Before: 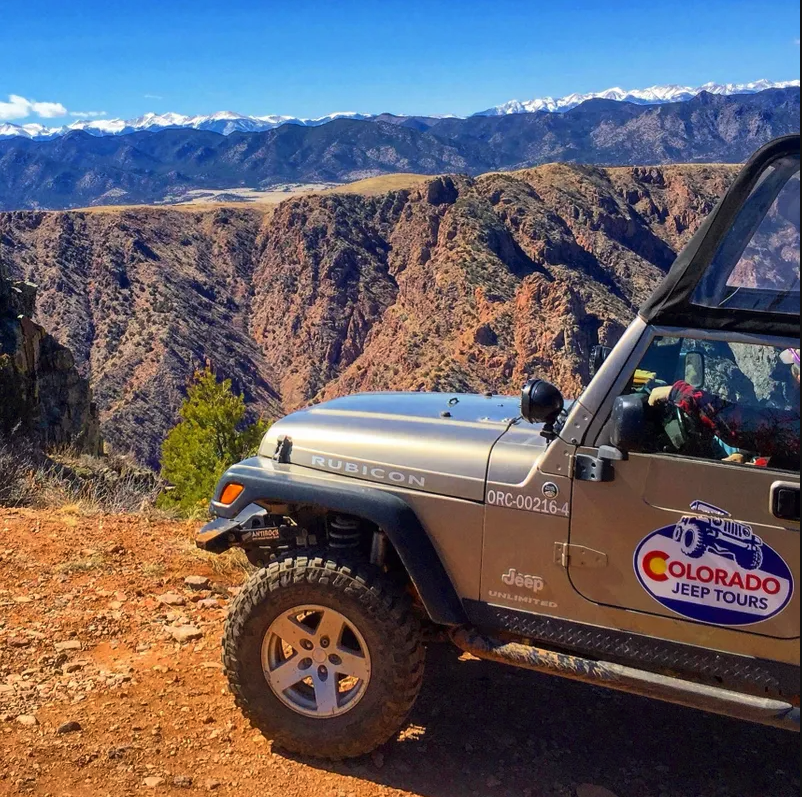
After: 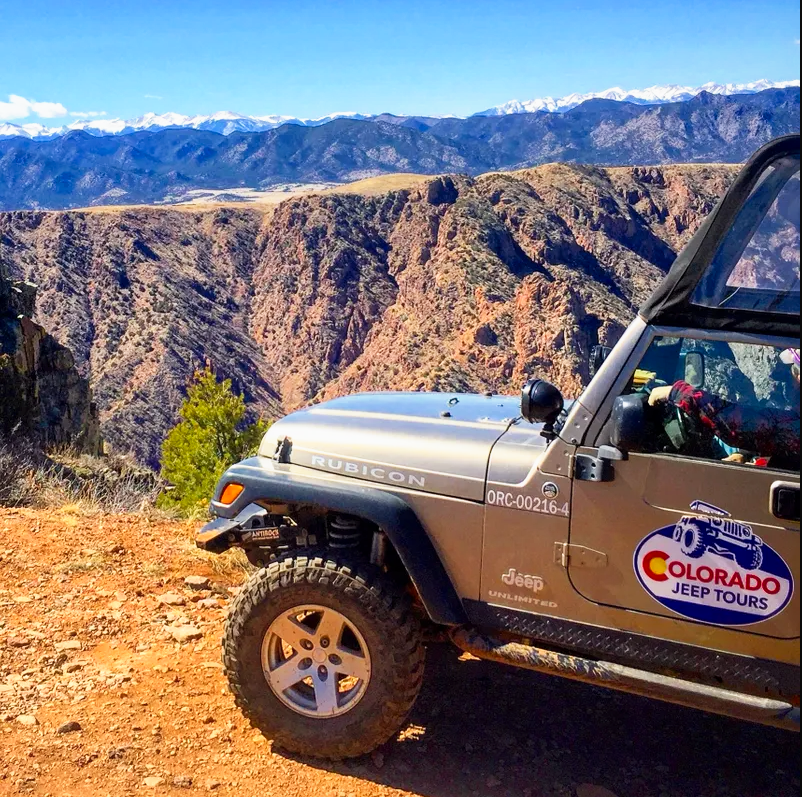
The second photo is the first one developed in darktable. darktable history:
tone curve: curves: ch0 [(0, 0) (0.051, 0.047) (0.102, 0.099) (0.236, 0.249) (0.429, 0.473) (0.67, 0.755) (0.875, 0.948) (1, 0.985)]; ch1 [(0, 0) (0.339, 0.298) (0.402, 0.363) (0.453, 0.413) (0.485, 0.469) (0.494, 0.493) (0.504, 0.502) (0.515, 0.526) (0.563, 0.591) (0.597, 0.639) (0.834, 0.888) (1, 1)]; ch2 [(0, 0) (0.362, 0.353) (0.425, 0.439) (0.501, 0.501) (0.537, 0.538) (0.58, 0.59) (0.642, 0.669) (0.773, 0.856) (1, 1)], preserve colors none
tone equalizer: edges refinement/feathering 500, mask exposure compensation -1.57 EV, preserve details no
shadows and highlights: shadows -38.68, highlights 63.59, soften with gaussian
